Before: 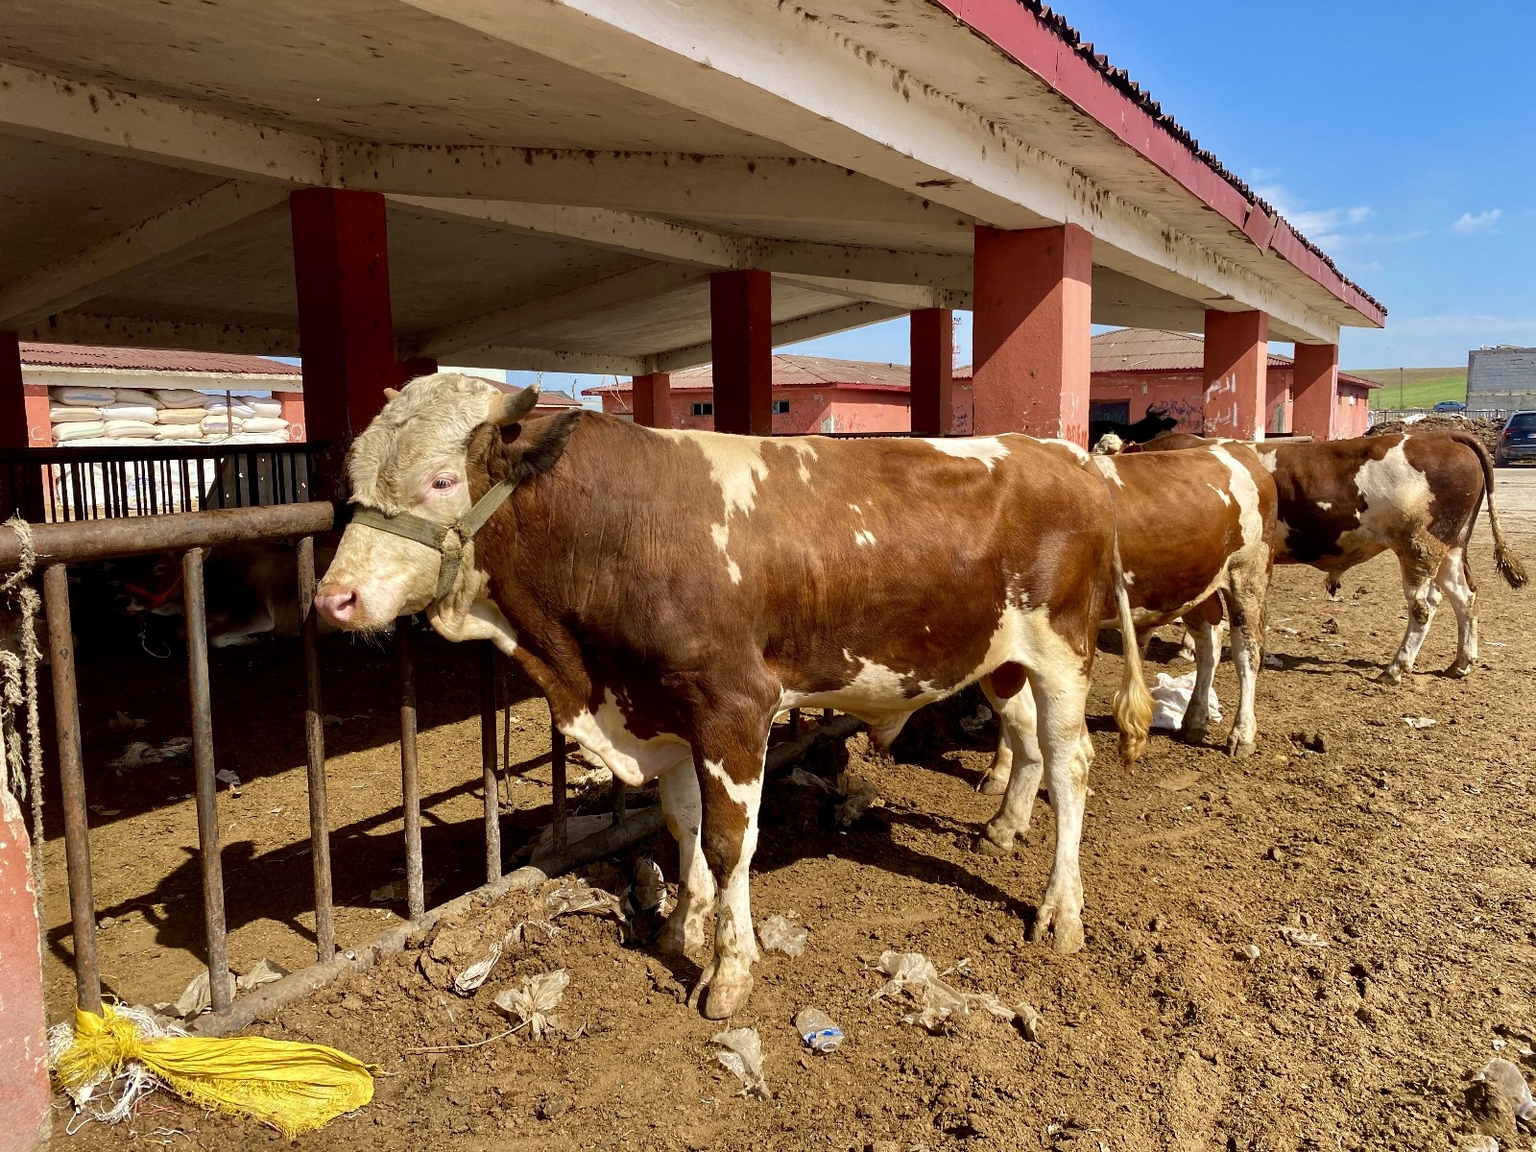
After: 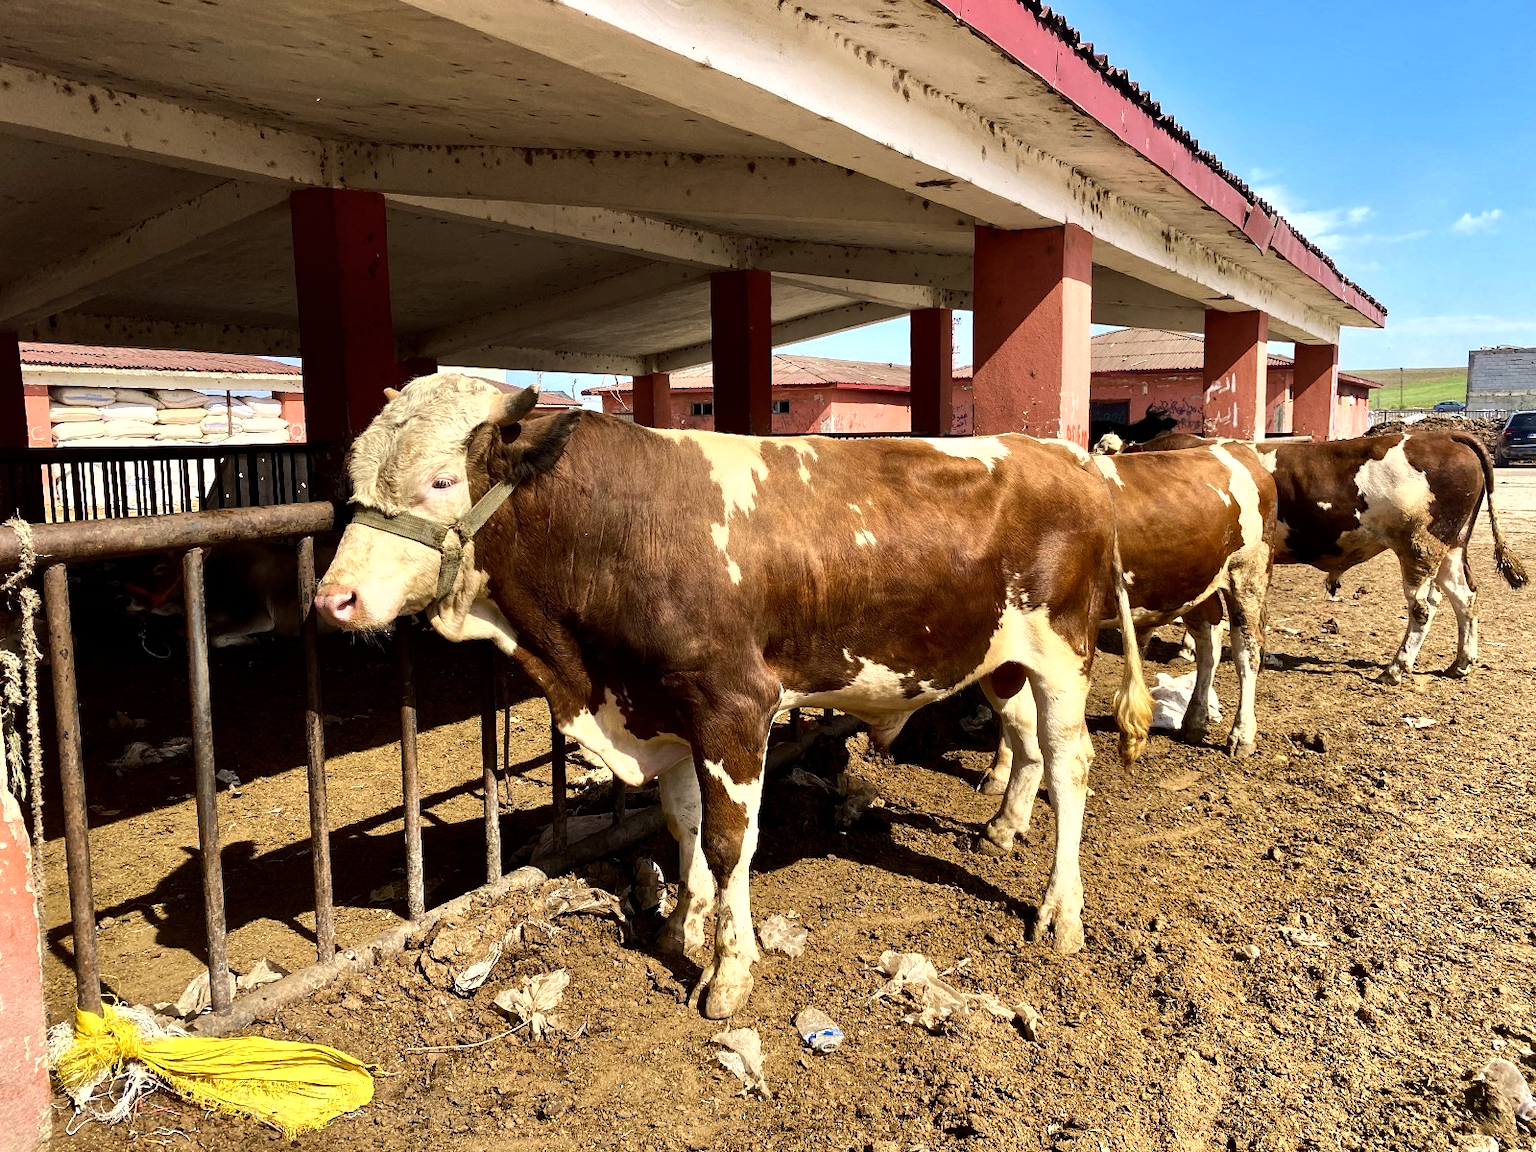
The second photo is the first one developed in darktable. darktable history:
tone equalizer: -8 EV -0.75 EV, -7 EV -0.7 EV, -6 EV -0.6 EV, -5 EV -0.4 EV, -3 EV 0.4 EV, -2 EV 0.6 EV, -1 EV 0.7 EV, +0 EV 0.75 EV, edges refinement/feathering 500, mask exposure compensation -1.57 EV, preserve details no
shadows and highlights: shadows 29.61, highlights -30.47, low approximation 0.01, soften with gaussian
